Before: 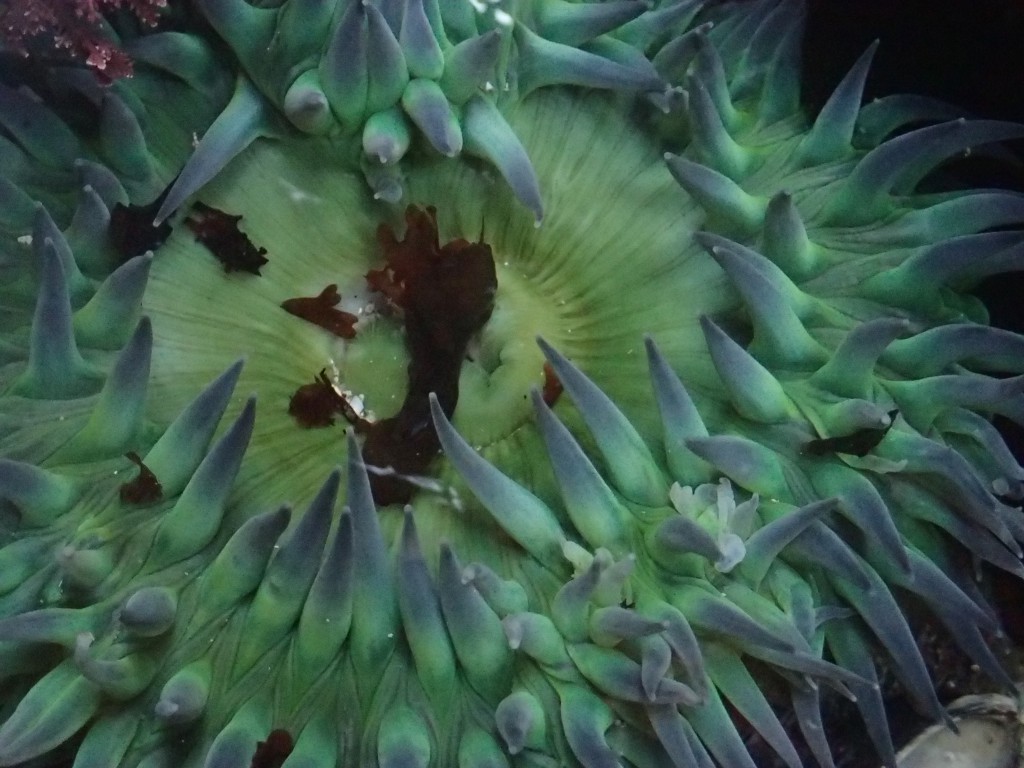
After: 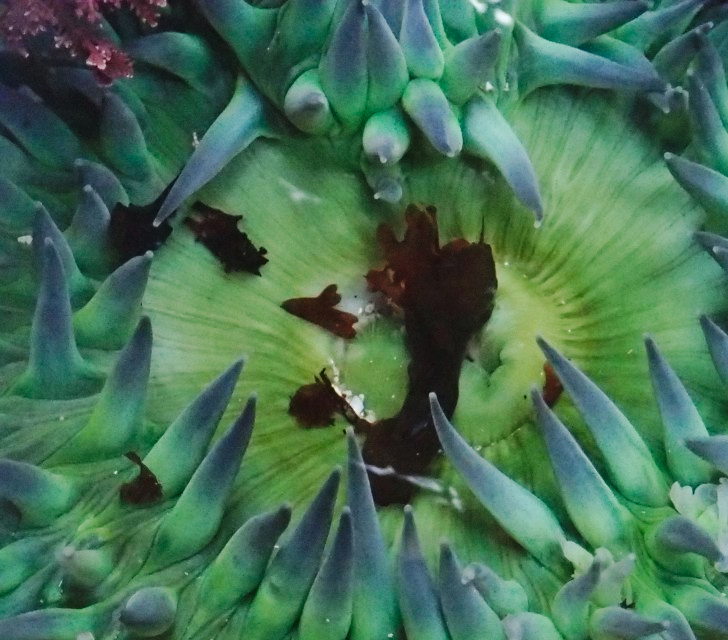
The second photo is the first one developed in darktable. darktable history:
shadows and highlights: on, module defaults
base curve: curves: ch0 [(0, 0) (0.032, 0.025) (0.121, 0.166) (0.206, 0.329) (0.605, 0.79) (1, 1)], preserve colors none
crop: right 28.885%, bottom 16.626%
